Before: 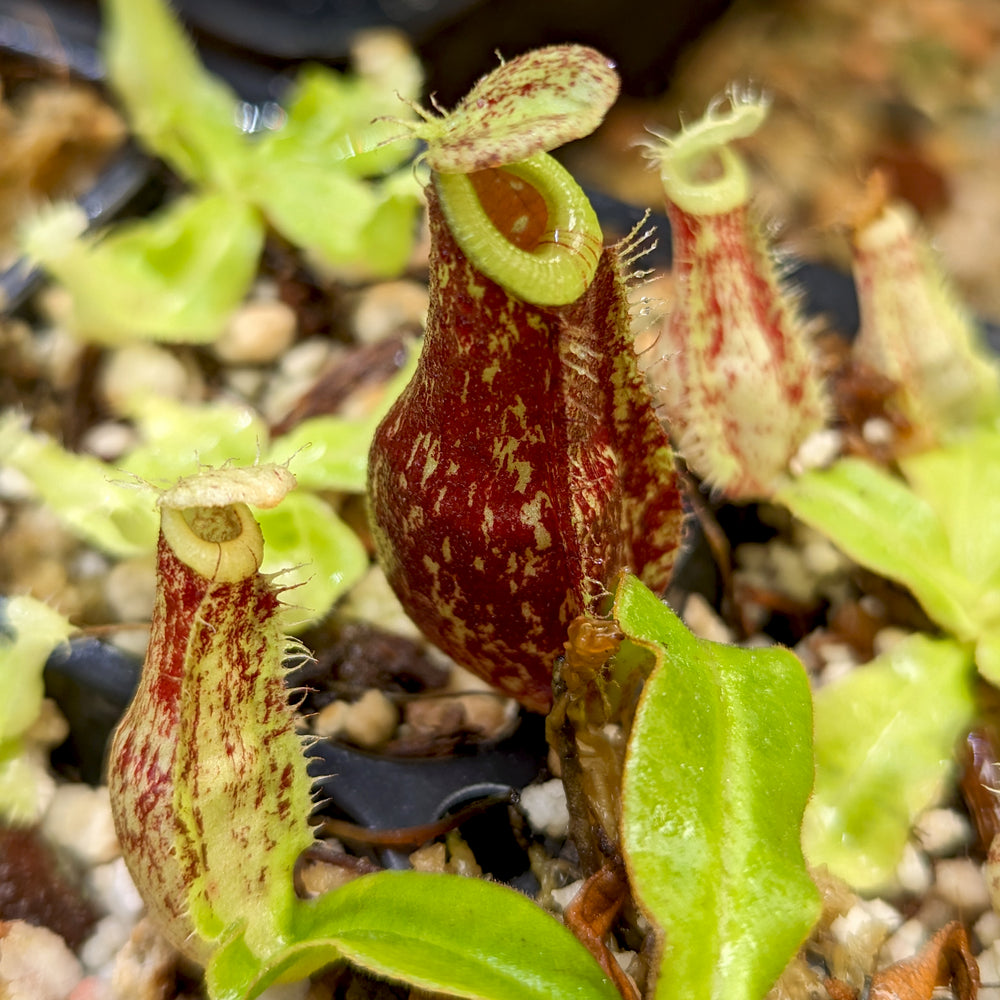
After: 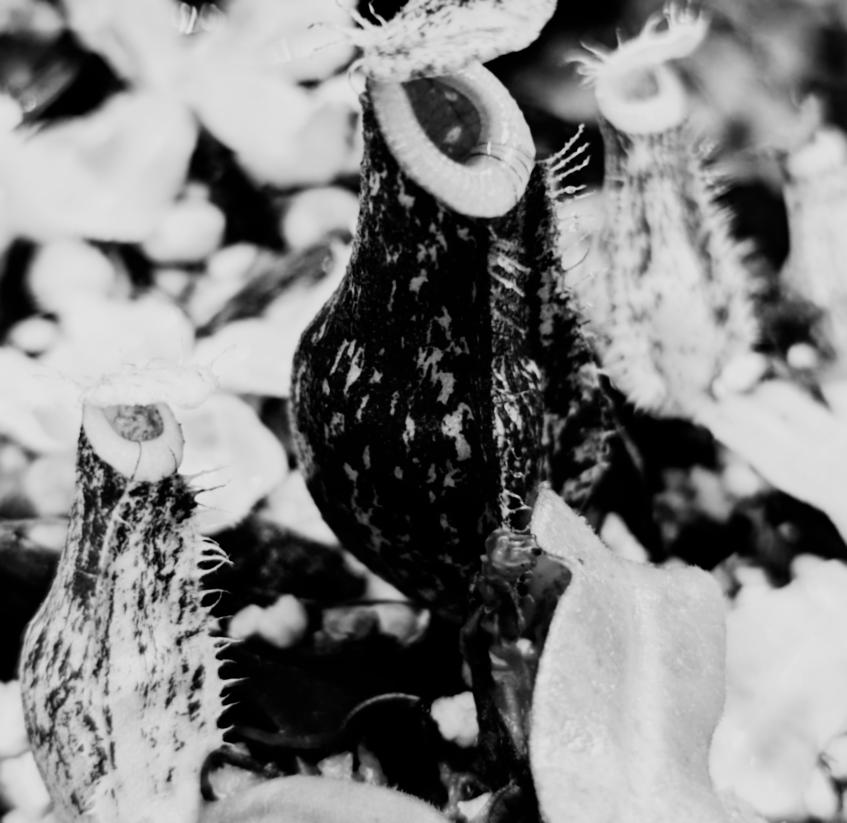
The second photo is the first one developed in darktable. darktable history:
lowpass: radius 0.76, contrast 1.56, saturation 0, unbound 0
crop and rotate: angle -3.27°, left 5.211%, top 5.211%, right 4.607%, bottom 4.607%
filmic rgb: black relative exposure -5 EV, hardness 2.88, contrast 1.3
rotate and perspective: rotation -1°, crop left 0.011, crop right 0.989, crop top 0.025, crop bottom 0.975
